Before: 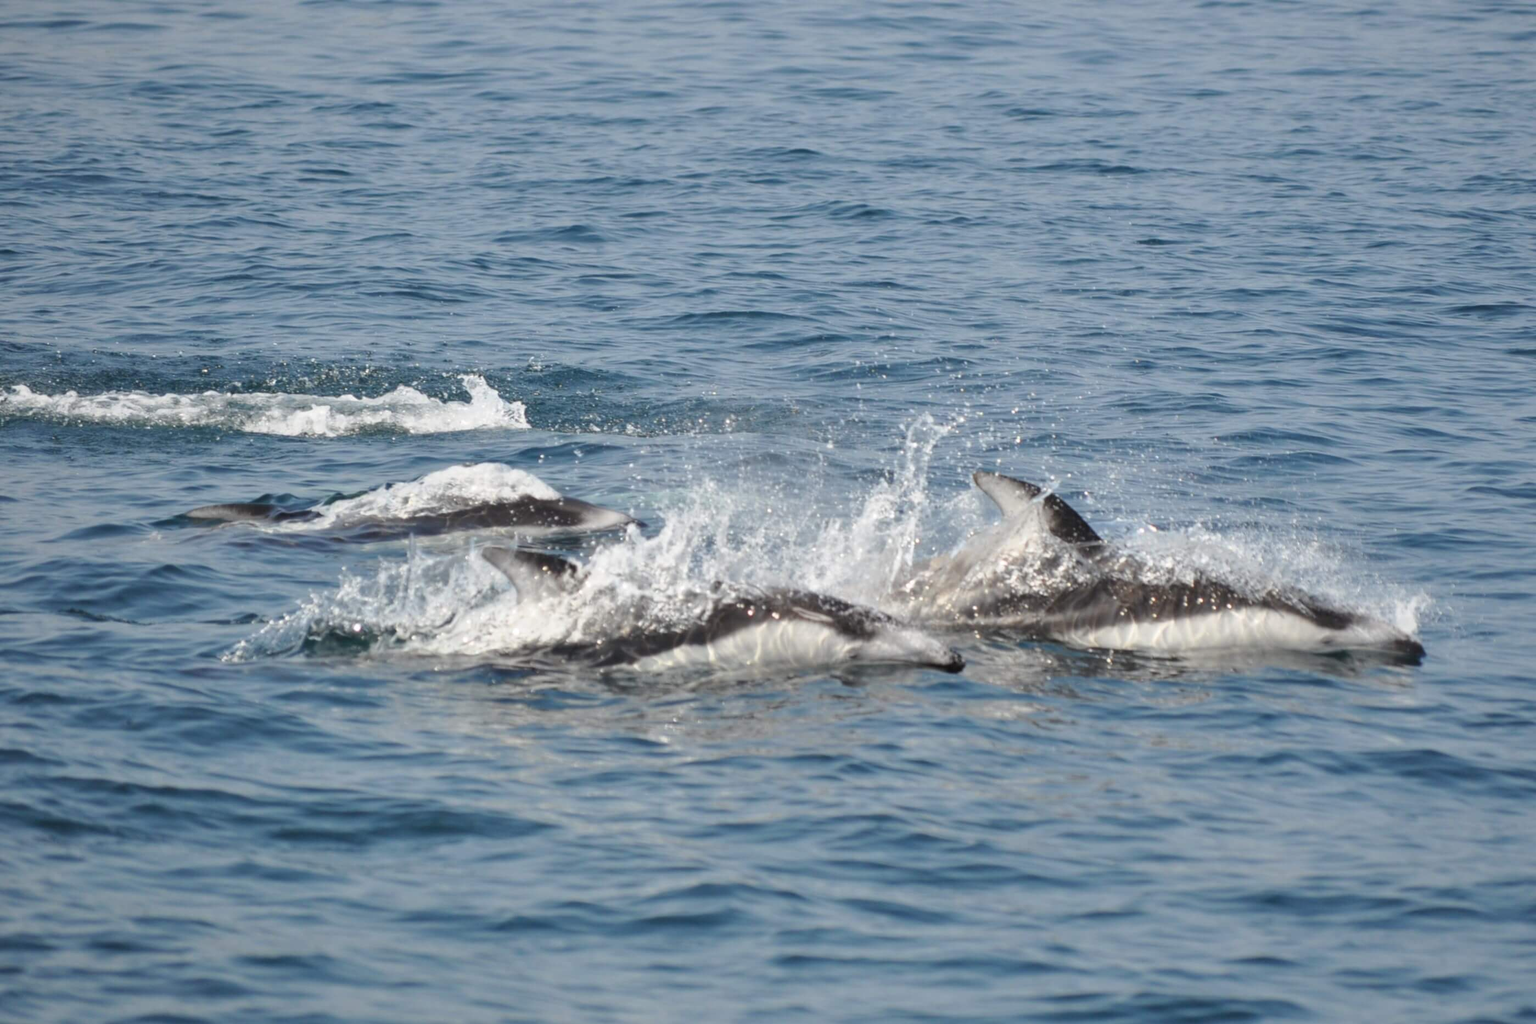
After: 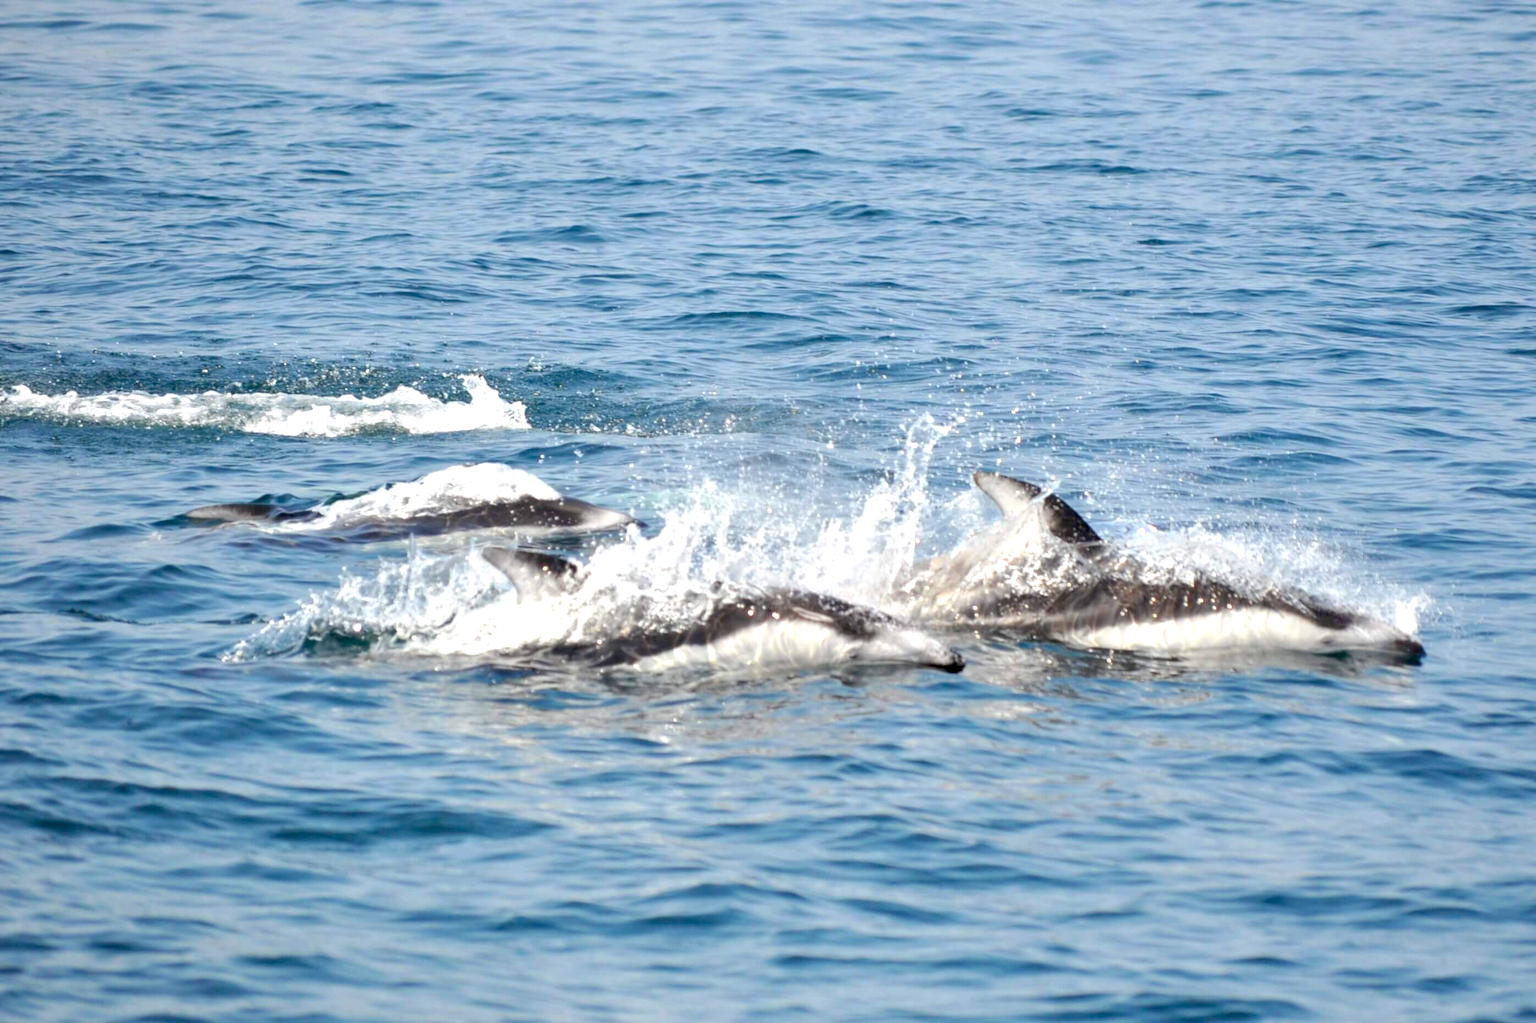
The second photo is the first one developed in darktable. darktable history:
exposure: black level correction 0.012, exposure 0.7 EV, compensate exposure bias true, compensate highlight preservation false
color balance rgb: perceptual saturation grading › global saturation 20%, global vibrance 10%
